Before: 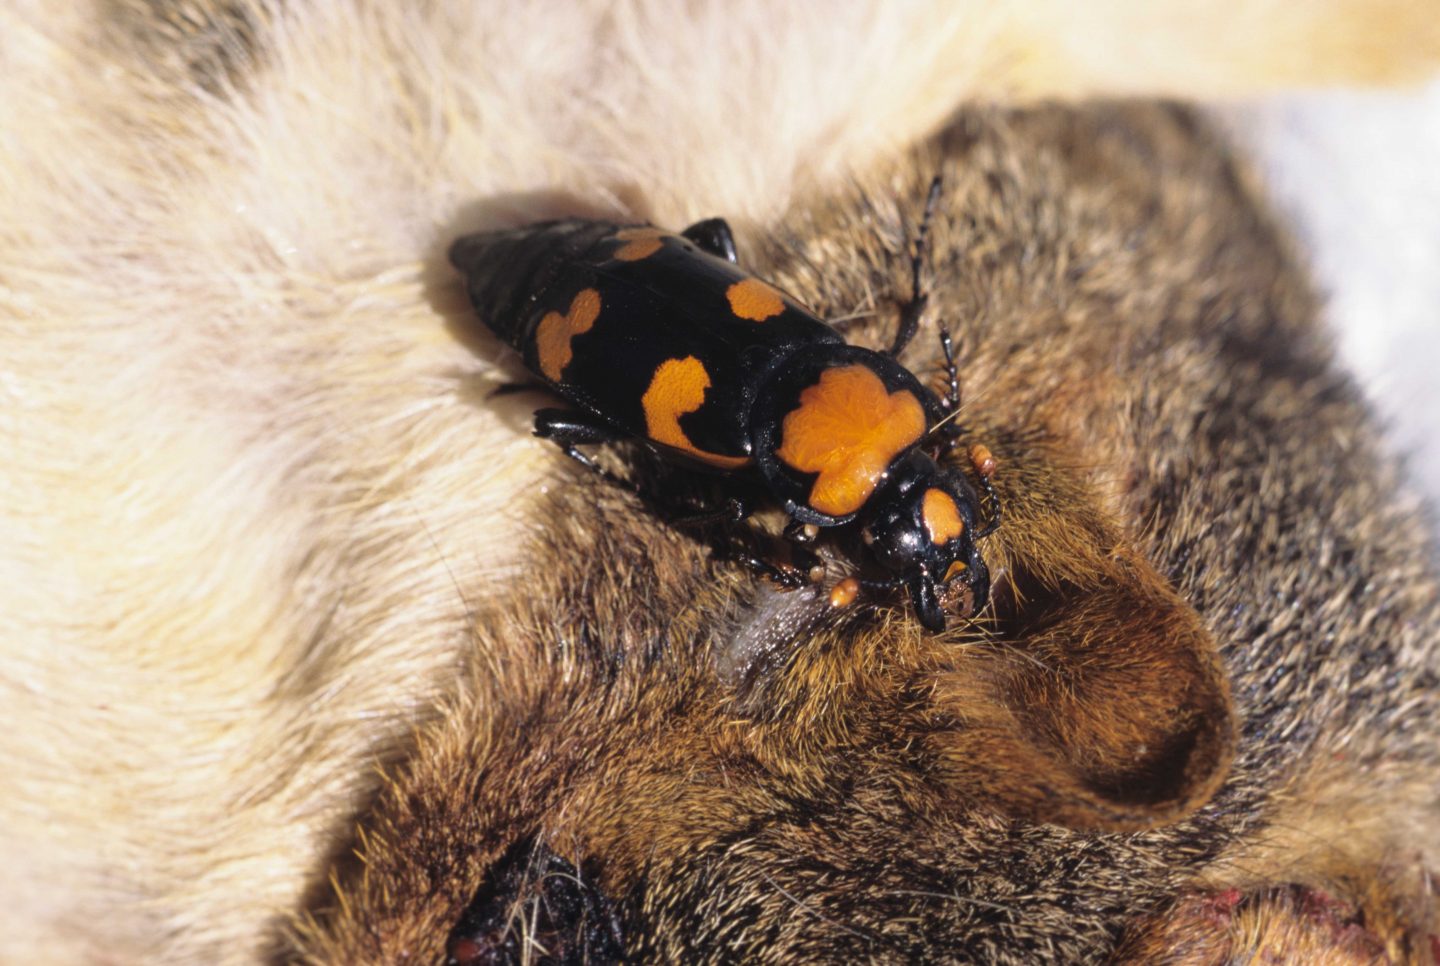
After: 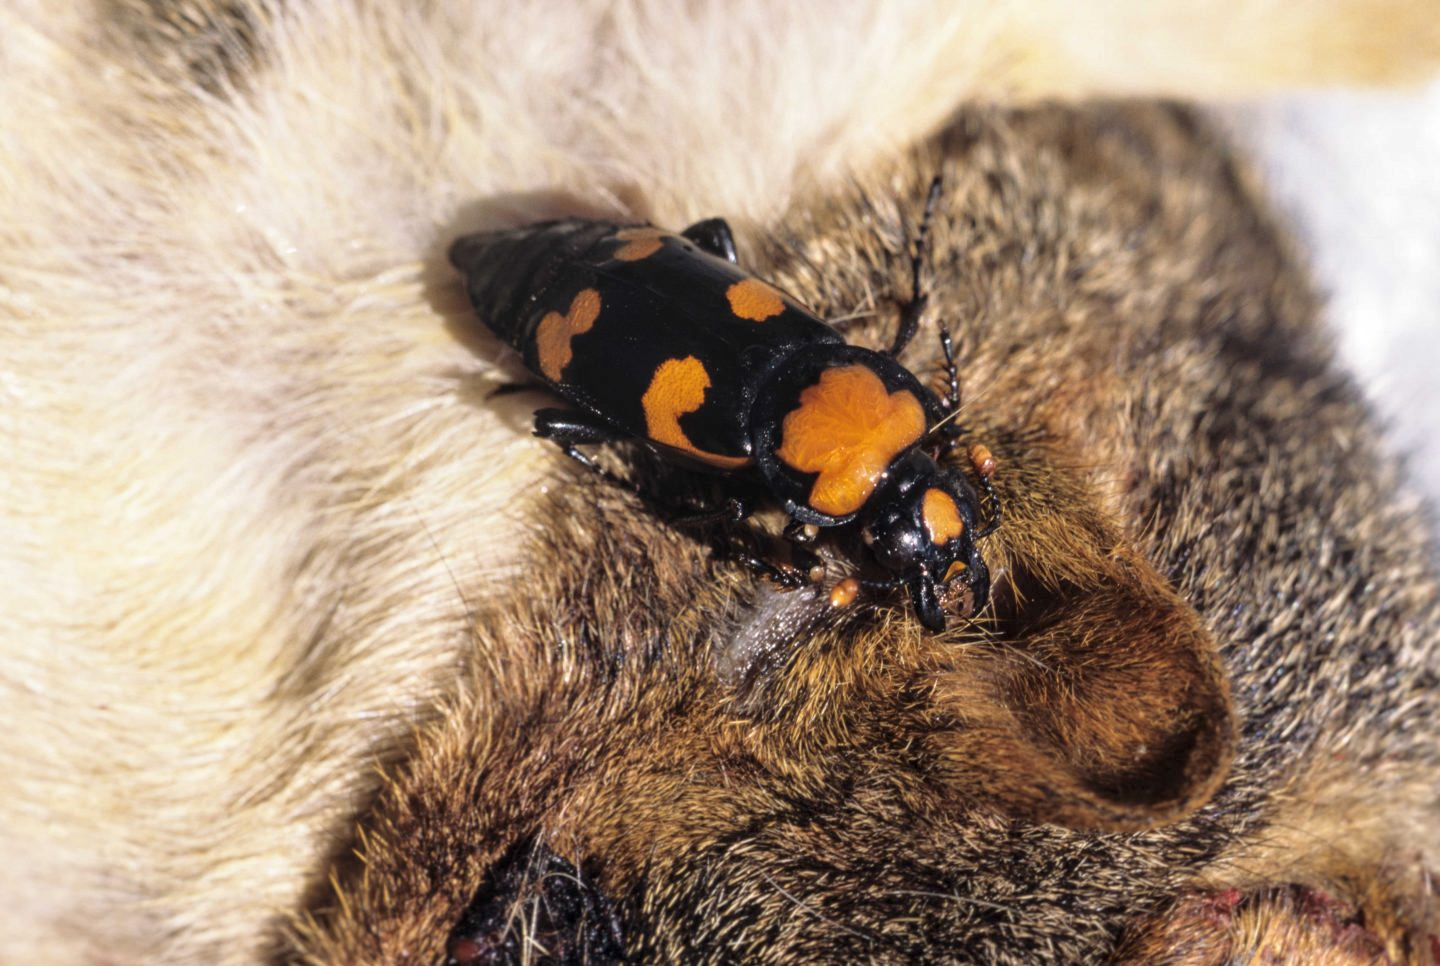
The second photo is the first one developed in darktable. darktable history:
local contrast: detail 130%
color correction: saturation 0.99
